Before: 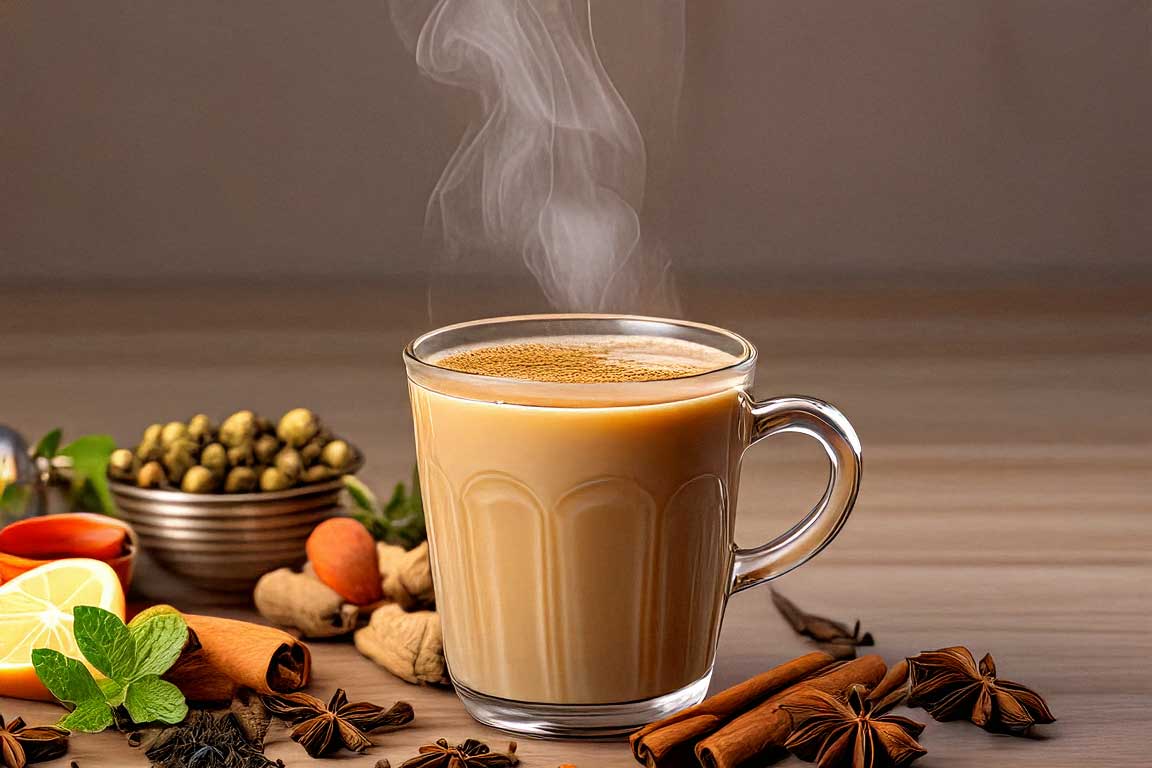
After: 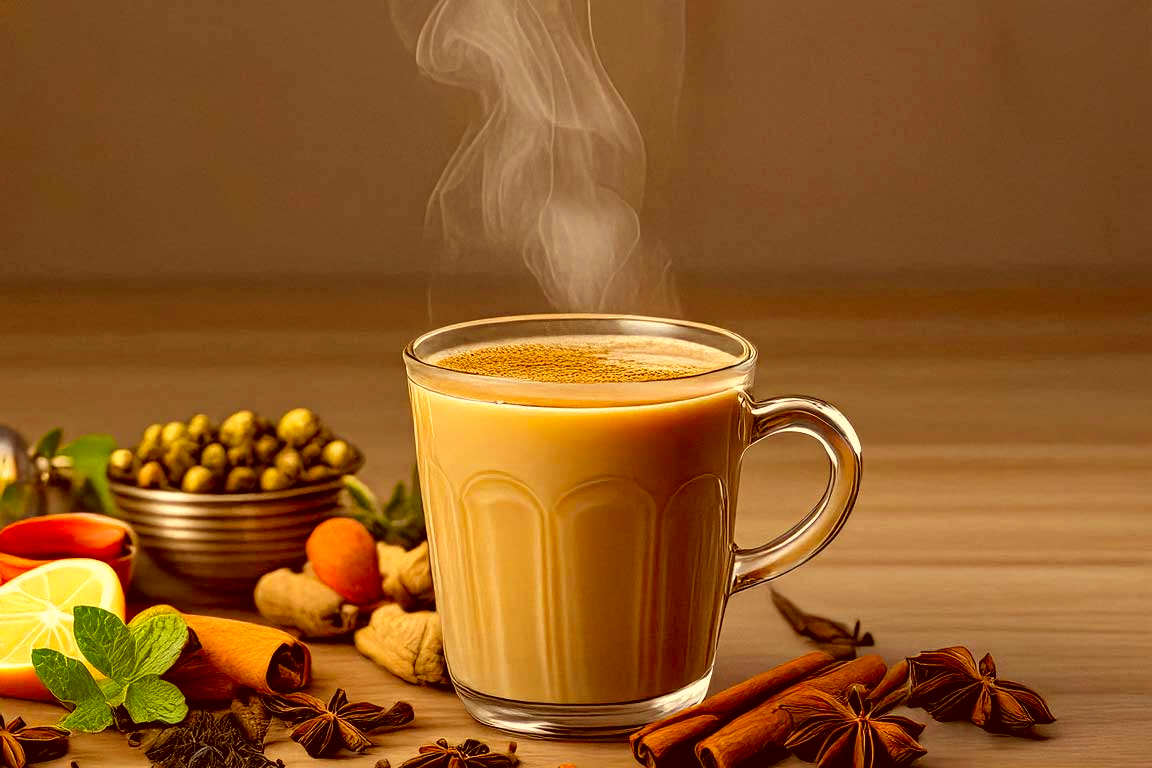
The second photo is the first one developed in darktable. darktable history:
color correction: highlights a* 1.12, highlights b* 24.26, shadows a* 15.58, shadows b* 24.26
local contrast: mode bilateral grid, contrast 15, coarseness 36, detail 105%, midtone range 0.2
